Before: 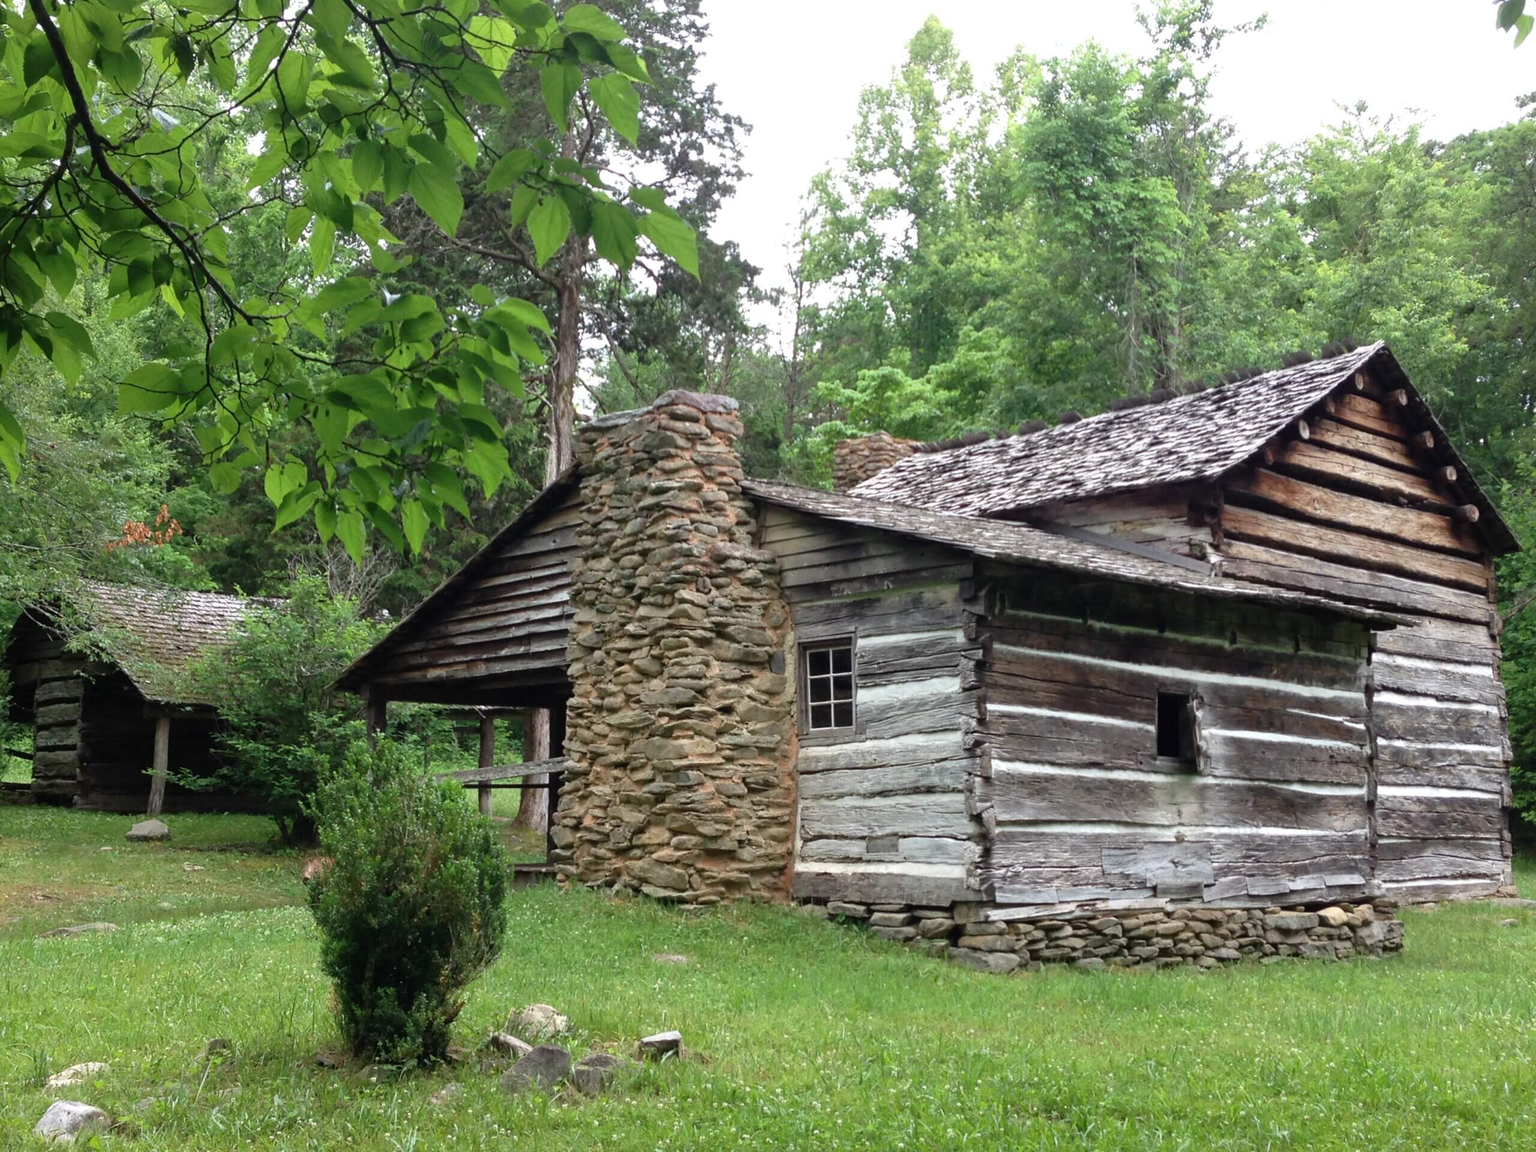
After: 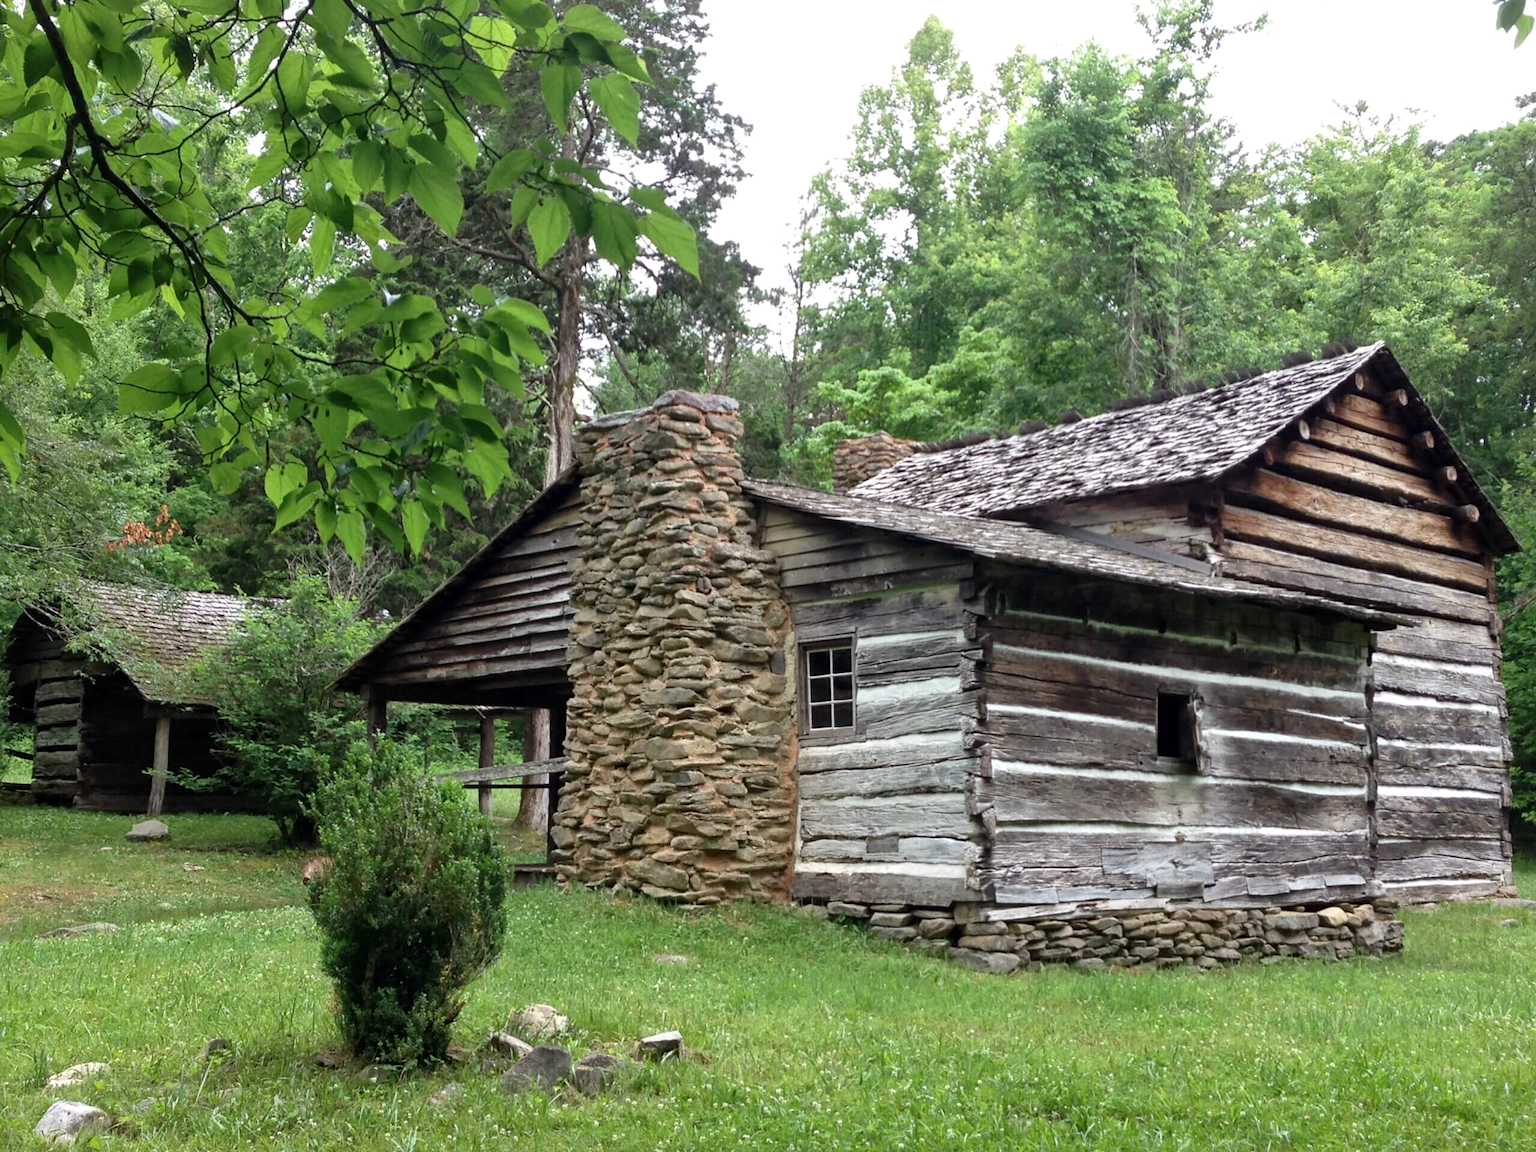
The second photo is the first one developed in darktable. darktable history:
local contrast: mode bilateral grid, contrast 20, coarseness 50, detail 128%, midtone range 0.2
